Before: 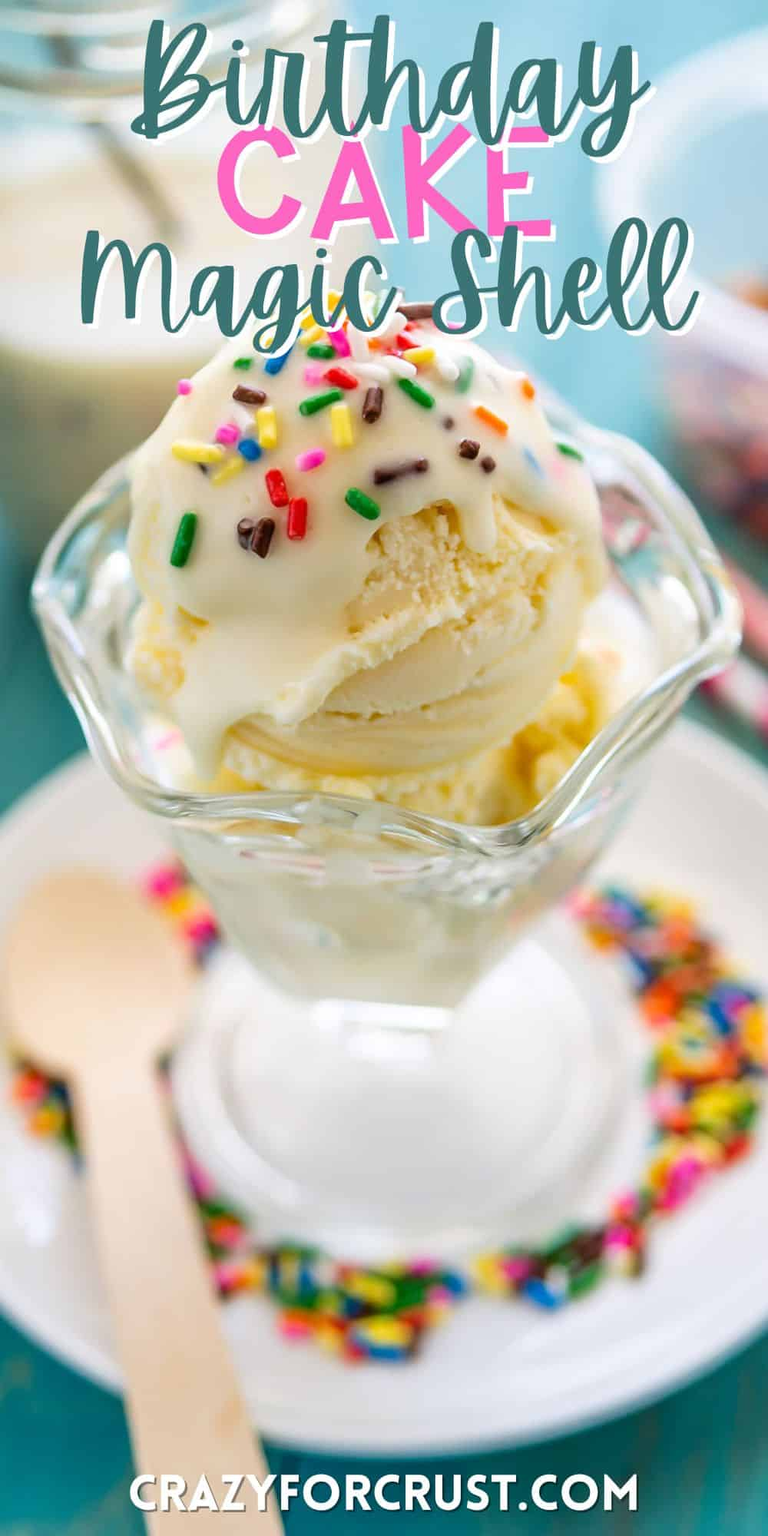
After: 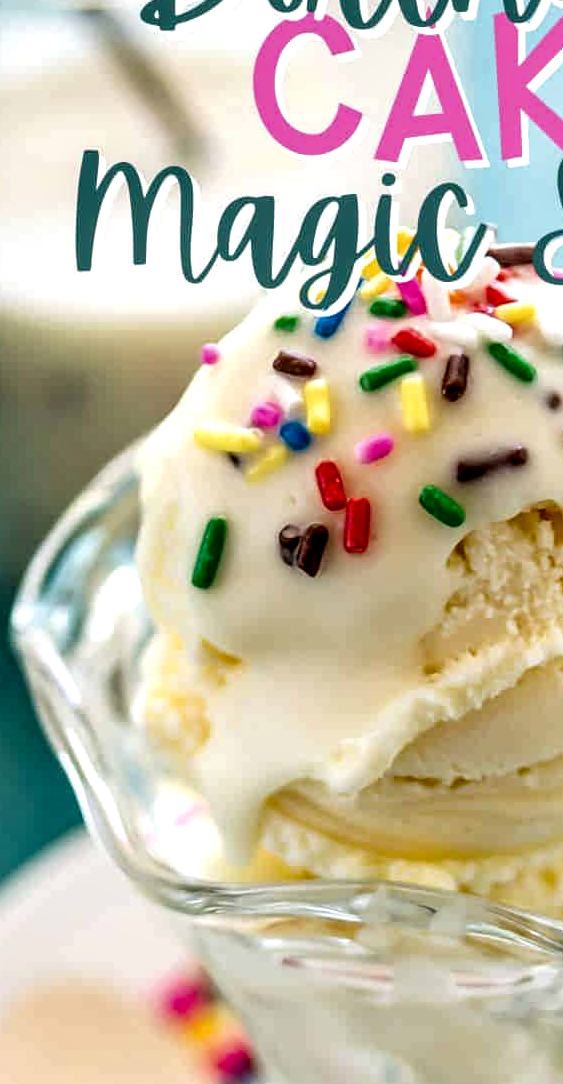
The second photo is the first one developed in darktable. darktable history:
crop and rotate: left 3.019%, top 7.541%, right 40.656%, bottom 38.221%
local contrast: highlights 80%, shadows 57%, detail 174%, midtone range 0.597
